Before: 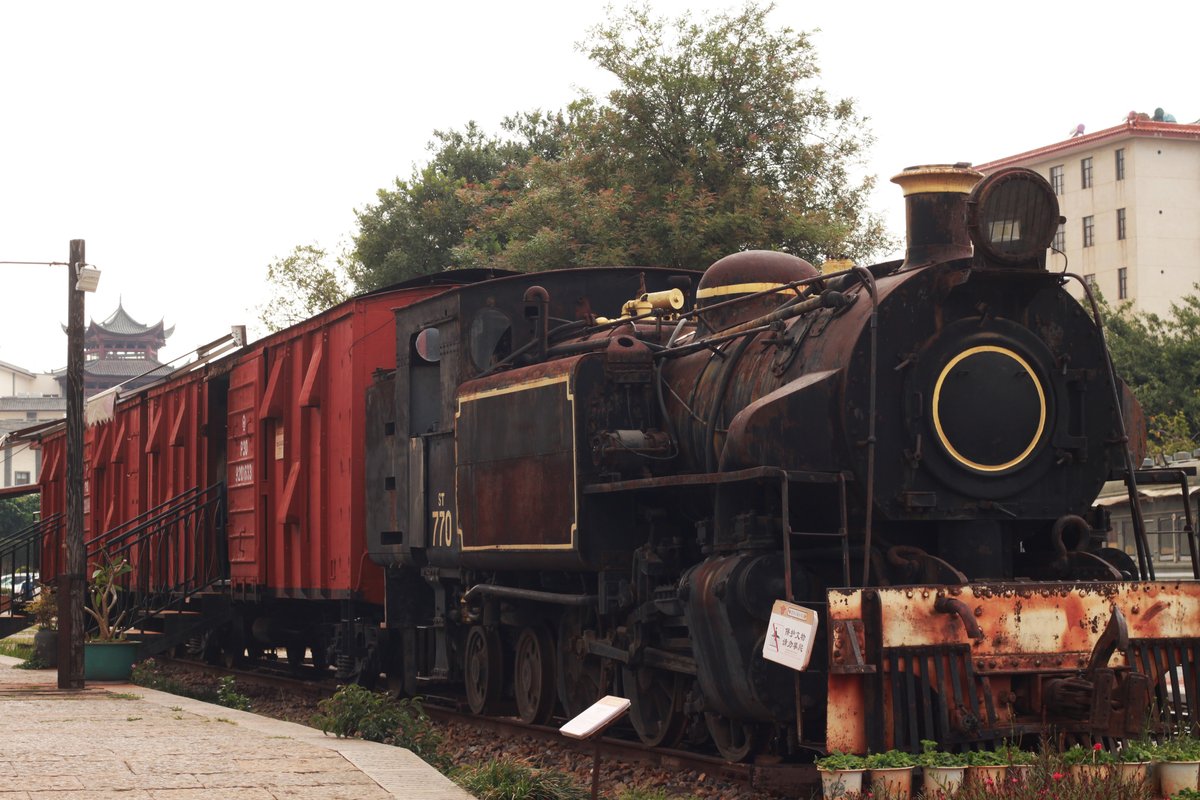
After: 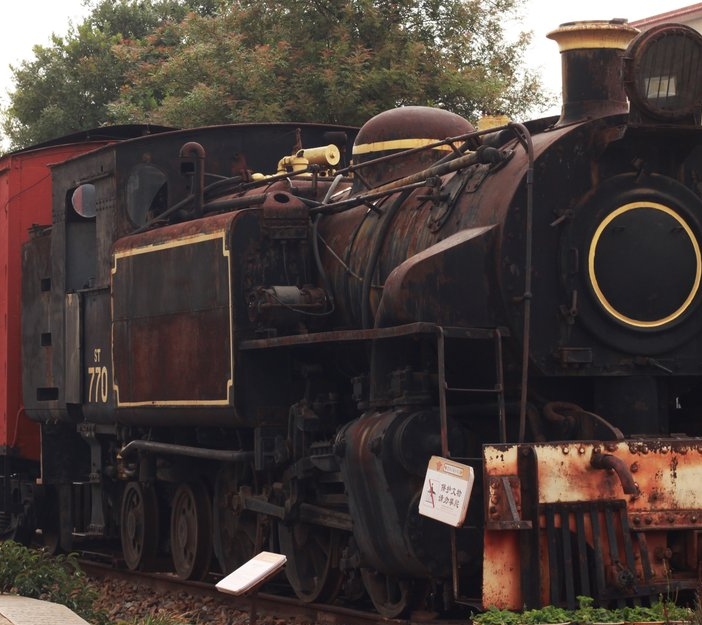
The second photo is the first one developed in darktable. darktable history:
crop and rotate: left 28.672%, top 18.111%, right 12.761%, bottom 3.702%
